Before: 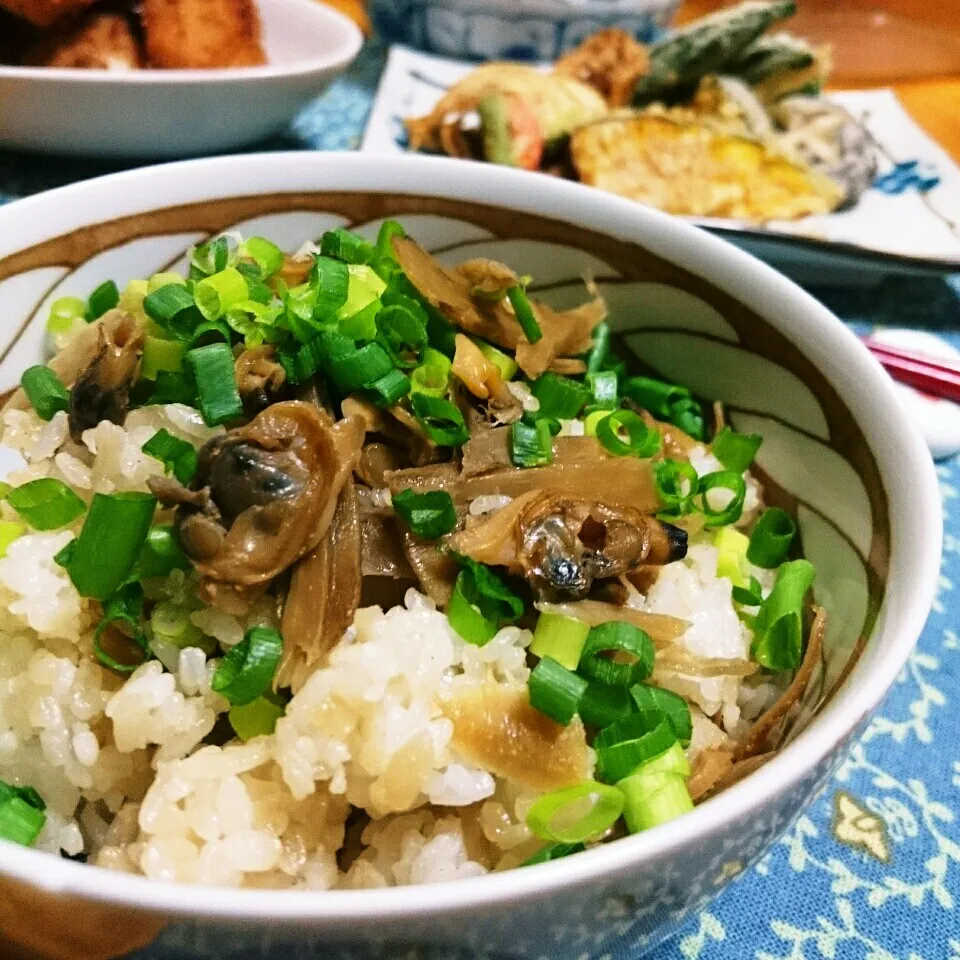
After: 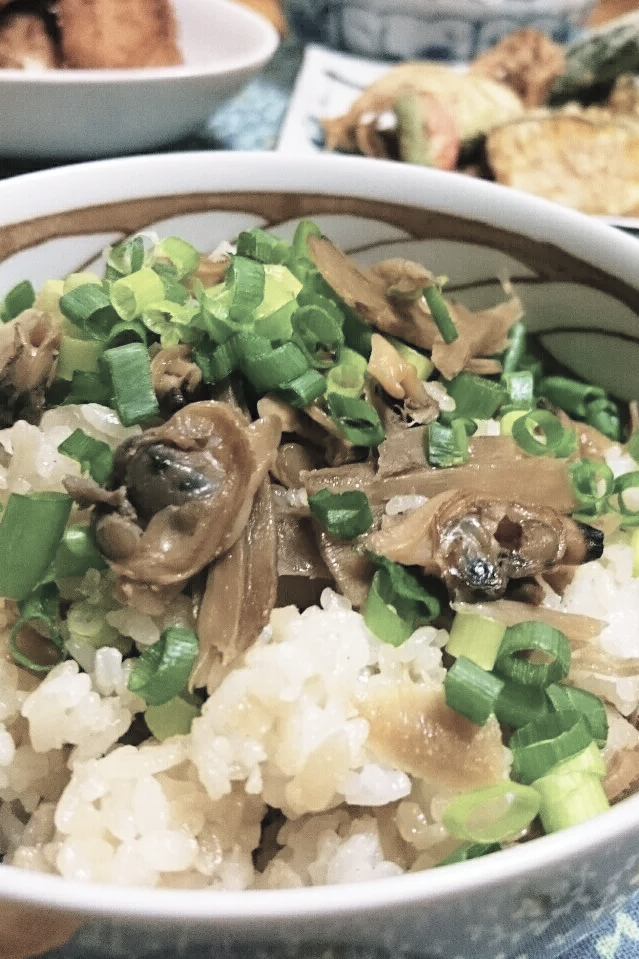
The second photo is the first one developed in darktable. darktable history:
crop and rotate: left 8.786%, right 24.548%
contrast brightness saturation: brightness 0.18, saturation -0.5
